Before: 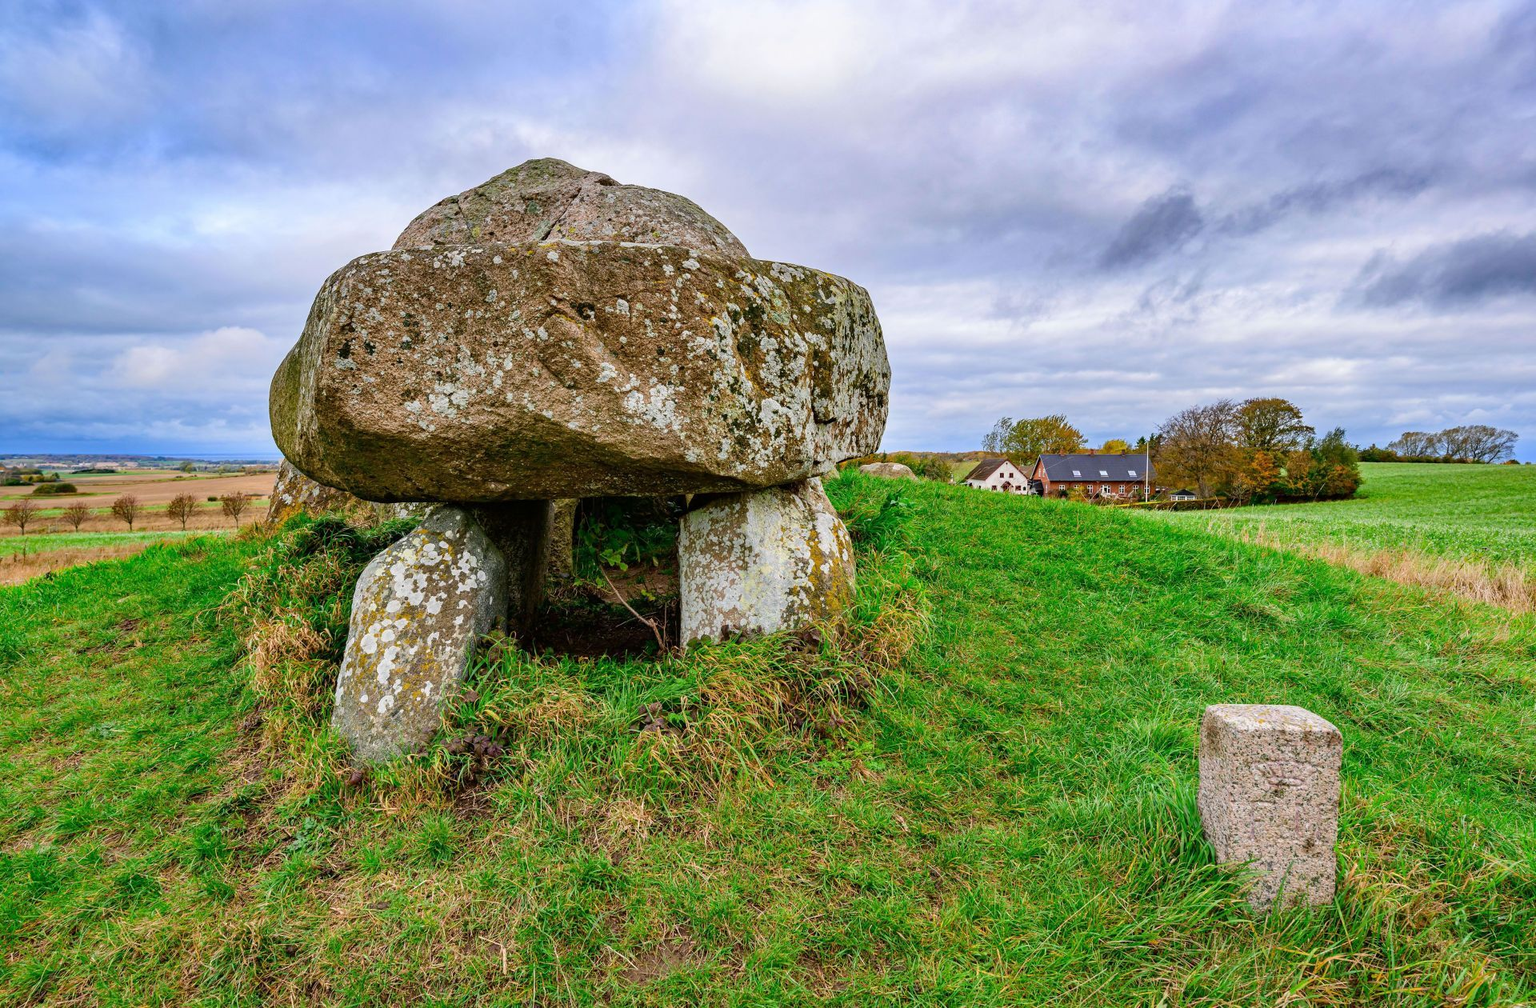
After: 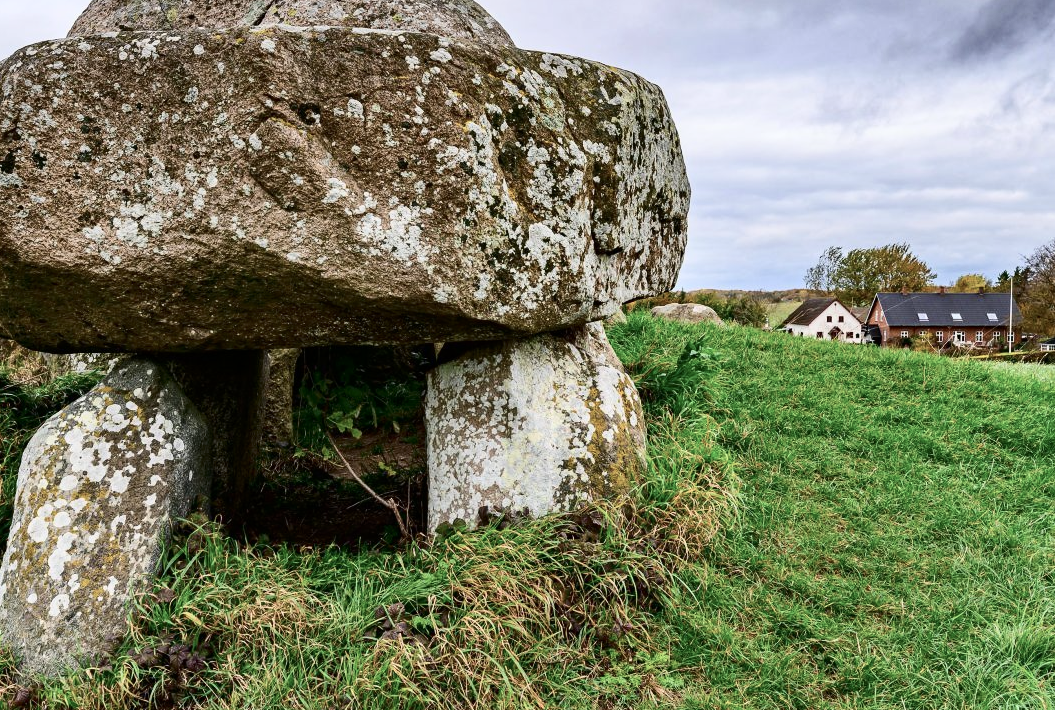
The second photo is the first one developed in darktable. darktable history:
contrast brightness saturation: contrast 0.249, saturation -0.313
crop and rotate: left 22.055%, top 21.844%, right 22.981%, bottom 21.756%
